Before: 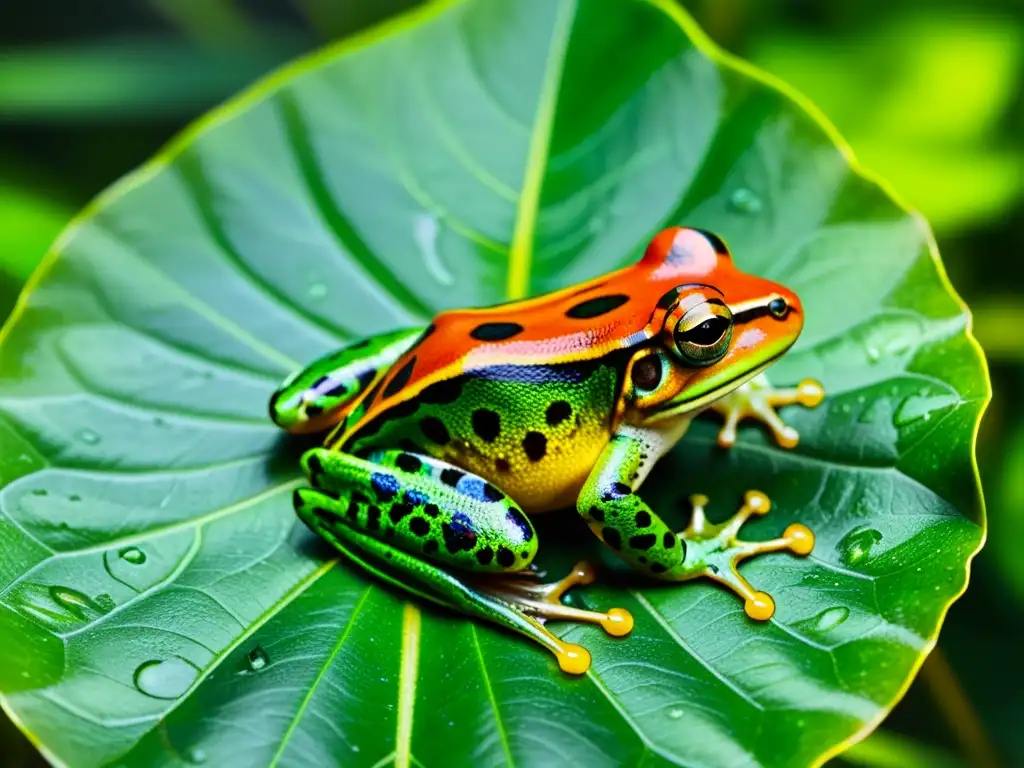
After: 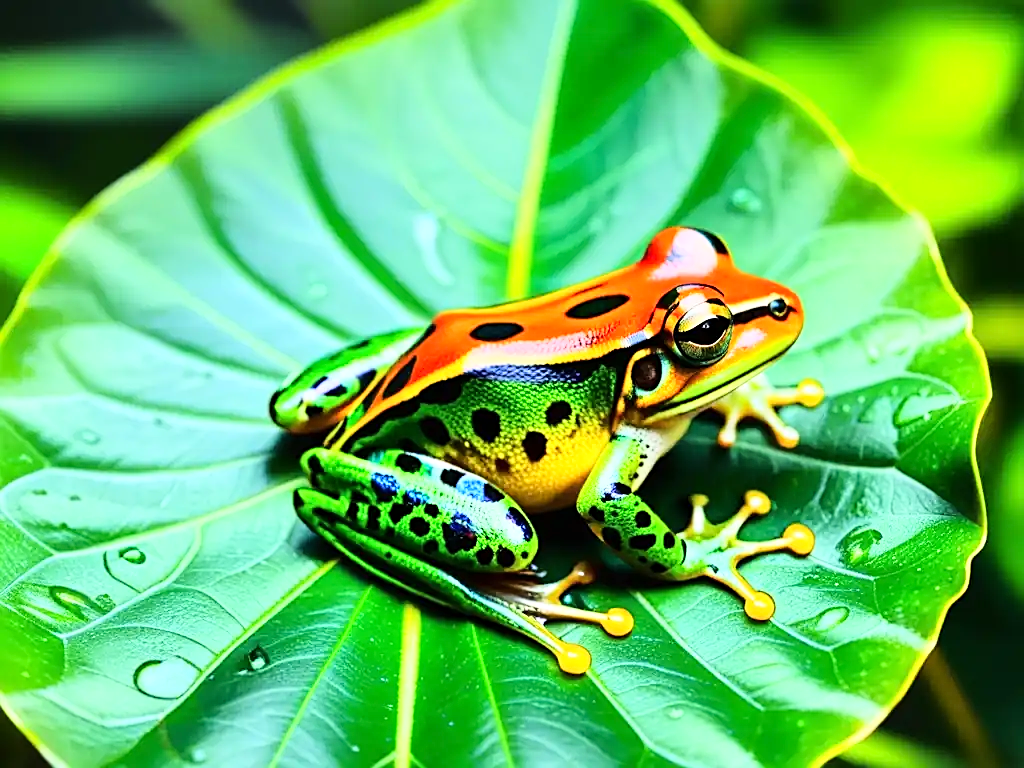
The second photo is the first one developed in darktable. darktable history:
base curve: curves: ch0 [(0, 0) (0.028, 0.03) (0.121, 0.232) (0.46, 0.748) (0.859, 0.968) (1, 1)]
sharpen: on, module defaults
exposure: exposure 0.195 EV, compensate exposure bias true, compensate highlight preservation false
